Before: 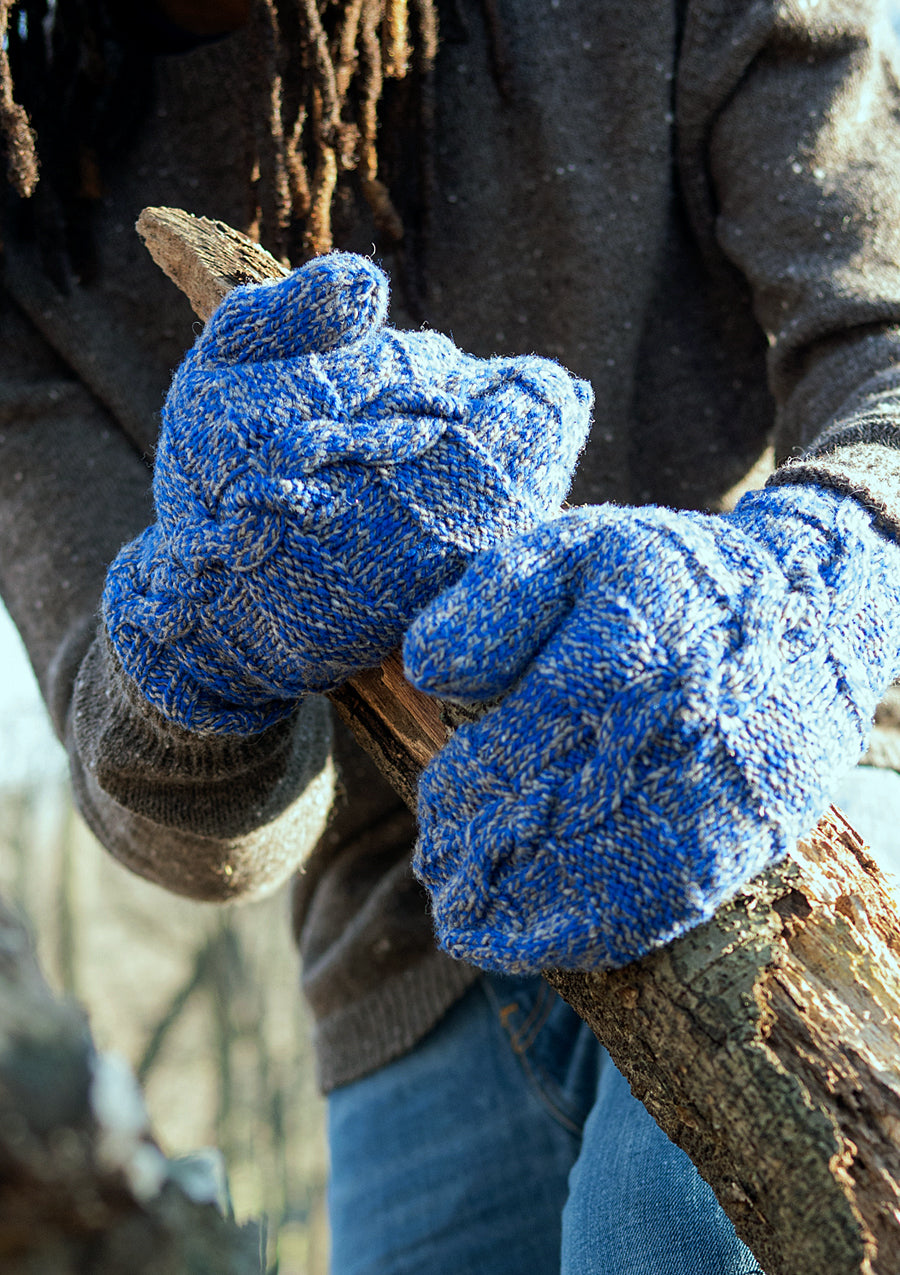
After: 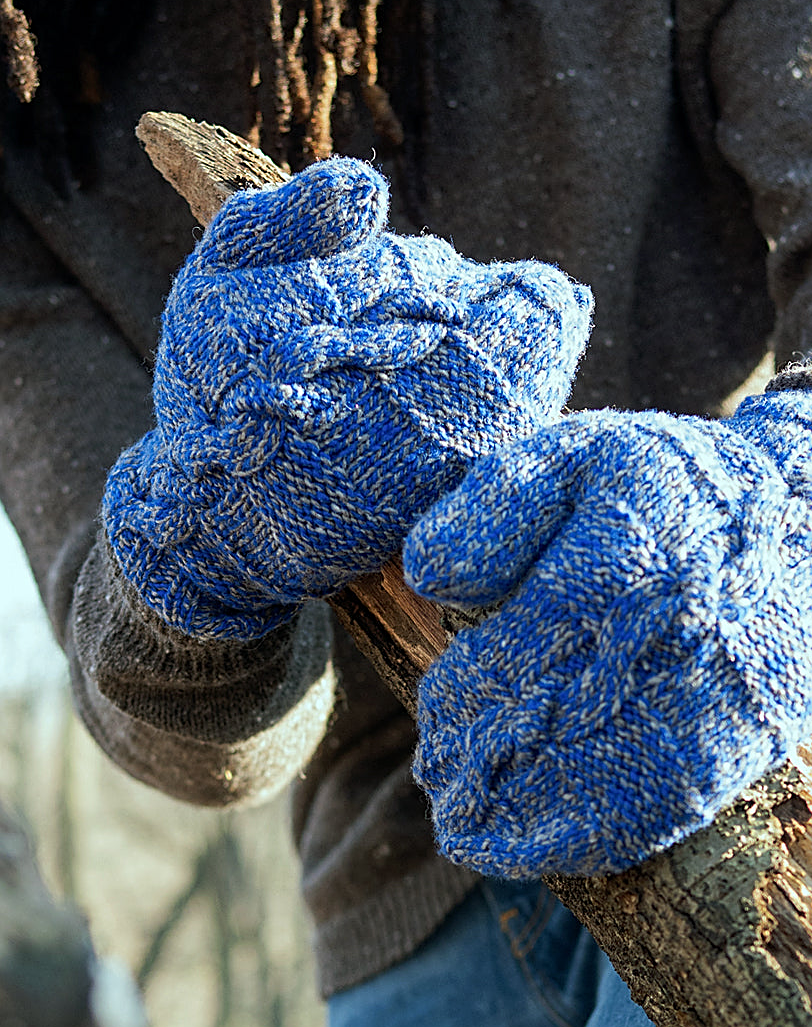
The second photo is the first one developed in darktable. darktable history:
crop: top 7.49%, right 9.717%, bottom 11.943%
color correction: saturation 0.98
sharpen: on, module defaults
